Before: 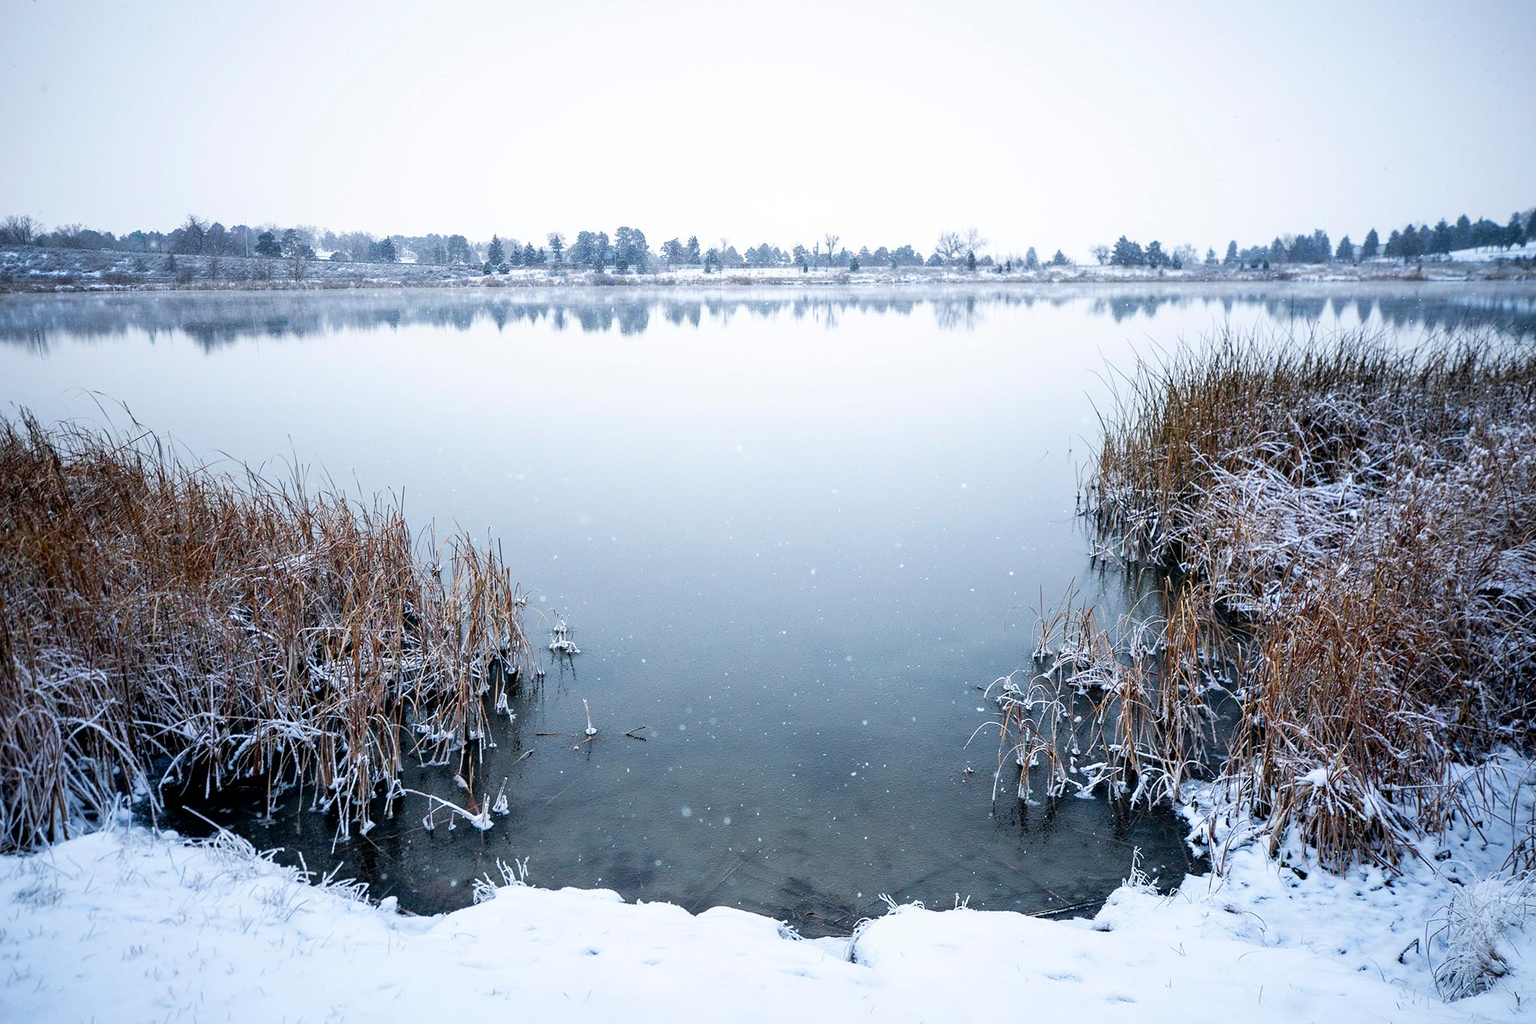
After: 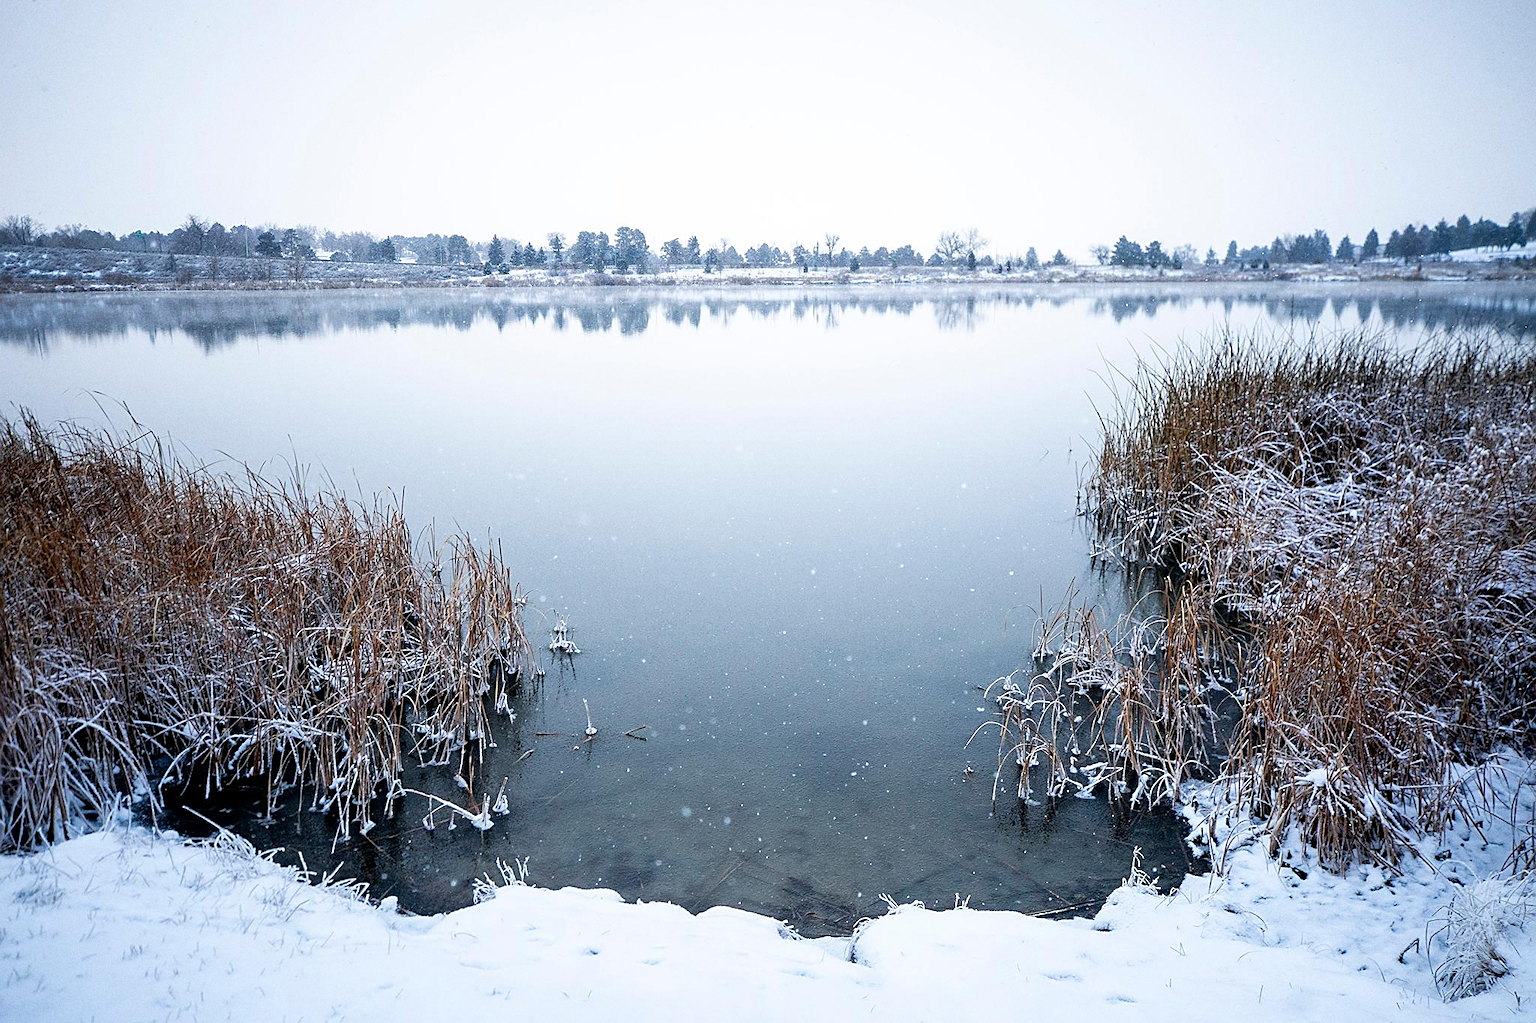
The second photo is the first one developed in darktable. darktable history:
sharpen: on, module defaults
grain: coarseness 3.21 ISO
